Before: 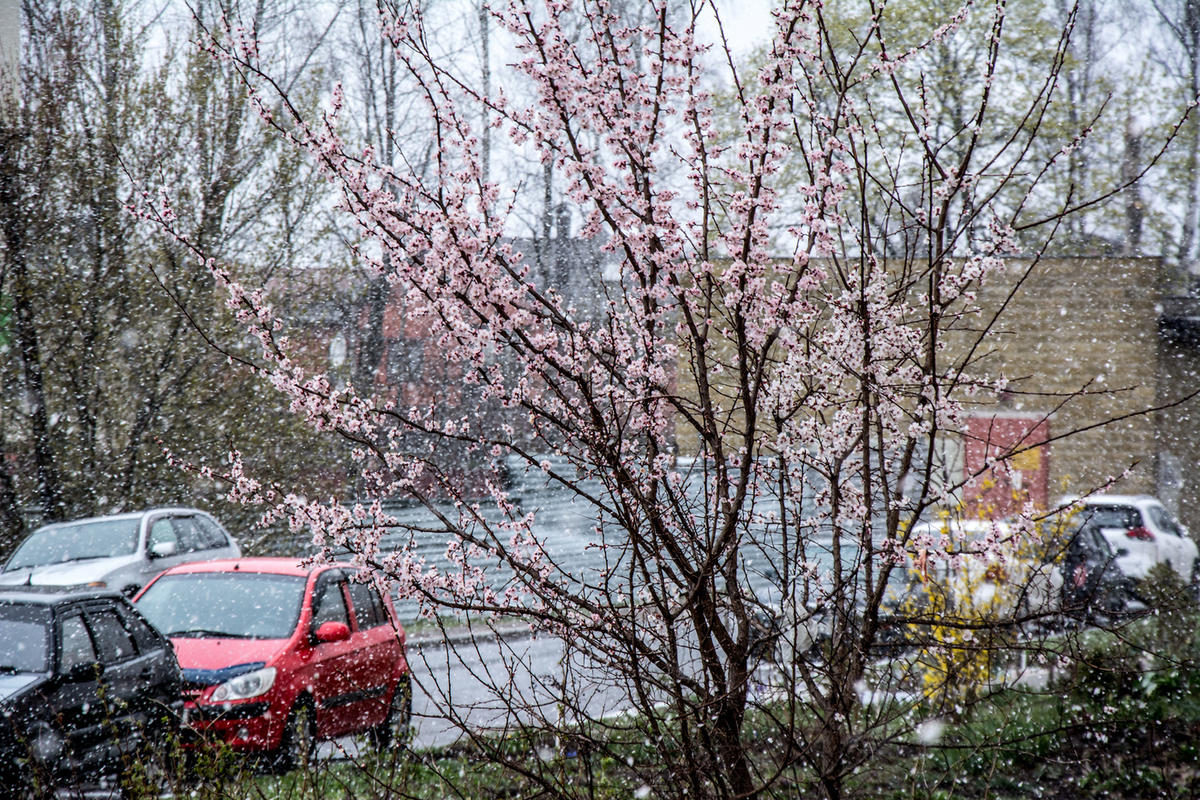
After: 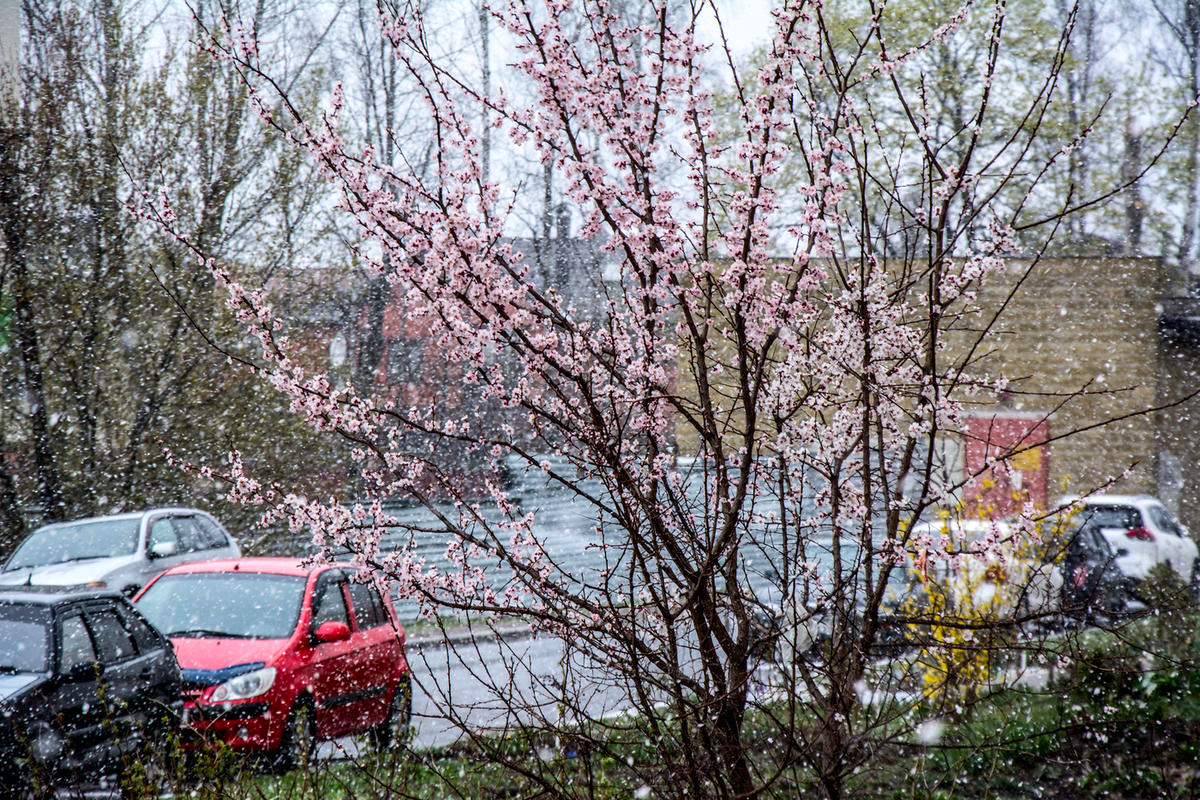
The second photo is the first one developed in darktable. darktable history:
contrast brightness saturation: contrast 0.084, saturation 0.199
tone equalizer: -8 EV 0.086 EV, edges refinement/feathering 500, mask exposure compensation -1.57 EV, preserve details no
